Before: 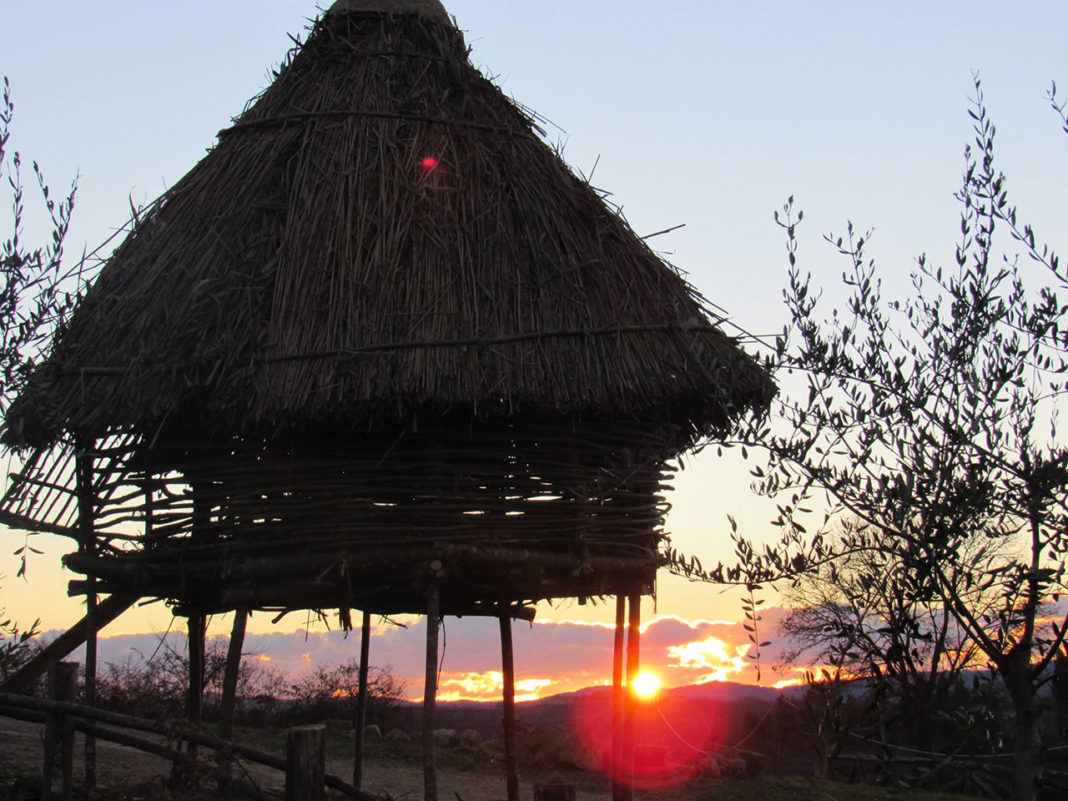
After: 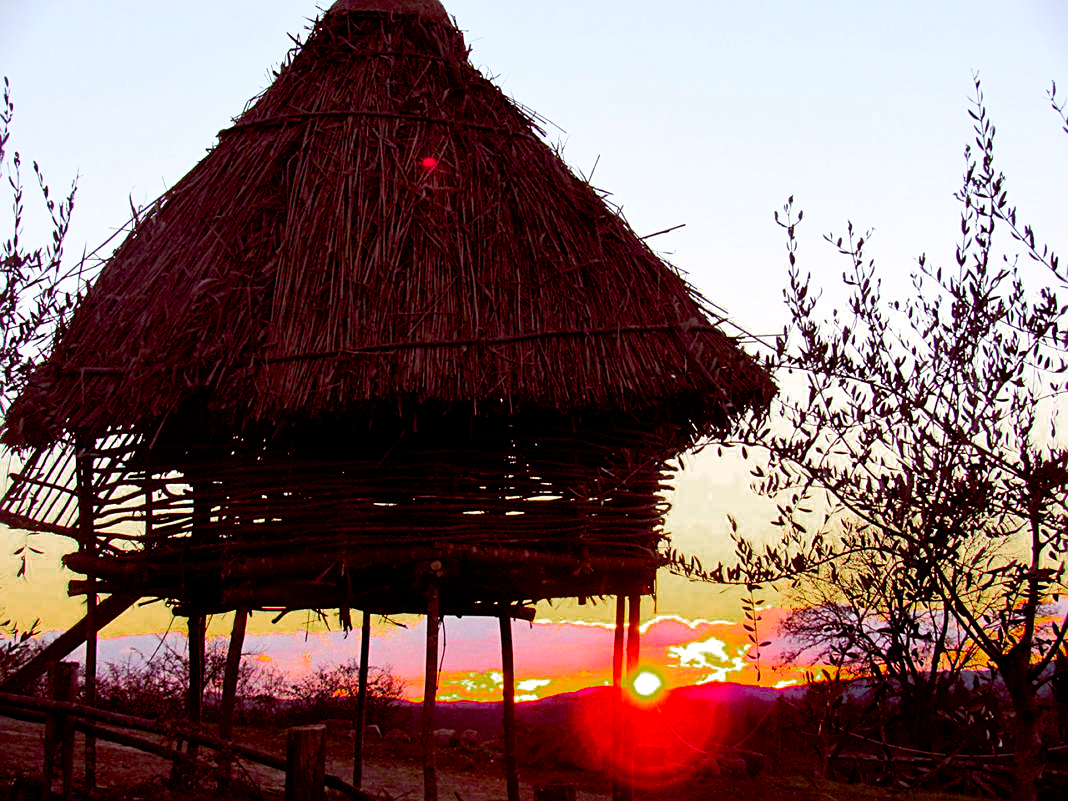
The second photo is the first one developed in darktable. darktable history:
exposure: black level correction 0, exposure 0.199 EV, compensate highlight preservation false
color balance rgb: shadows lift › luminance -20.105%, global offset › luminance -0.227%, global offset › chroma 0.265%, perceptual saturation grading › global saturation 35.996%, perceptual saturation grading › shadows 34.561%
color zones: curves: ch0 [(0, 0.48) (0.209, 0.398) (0.305, 0.332) (0.429, 0.493) (0.571, 0.5) (0.714, 0.5) (0.857, 0.5) (1, 0.48)]; ch1 [(0, 0.633) (0.143, 0.586) (0.286, 0.489) (0.429, 0.448) (0.571, 0.31) (0.714, 0.335) (0.857, 0.492) (1, 0.633)]; ch2 [(0, 0.448) (0.143, 0.498) (0.286, 0.5) (0.429, 0.5) (0.571, 0.5) (0.714, 0.5) (0.857, 0.5) (1, 0.448)]
sharpen: on, module defaults
local contrast: mode bilateral grid, contrast 26, coarseness 60, detail 151%, midtone range 0.2
vignetting: fall-off start 115.88%, fall-off radius 58.43%, brightness -0.982, saturation 0.489
contrast brightness saturation: contrast 0.24, brightness 0.092
